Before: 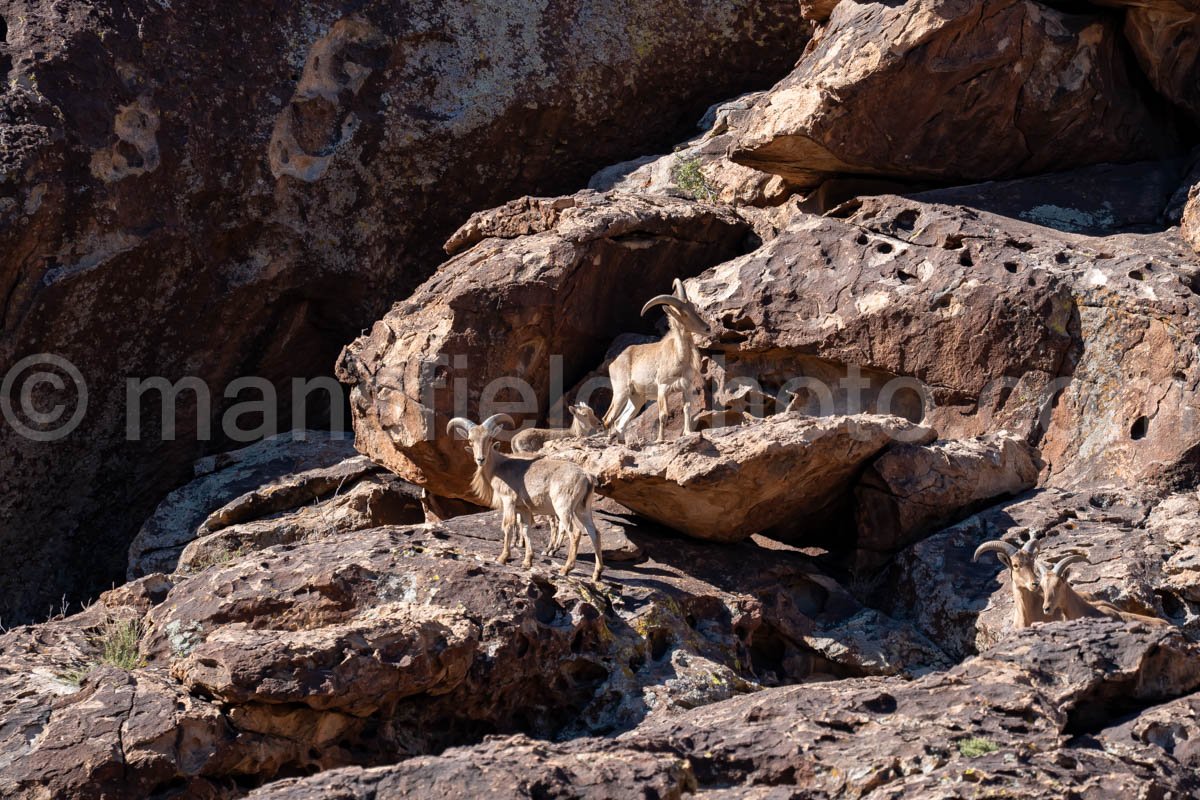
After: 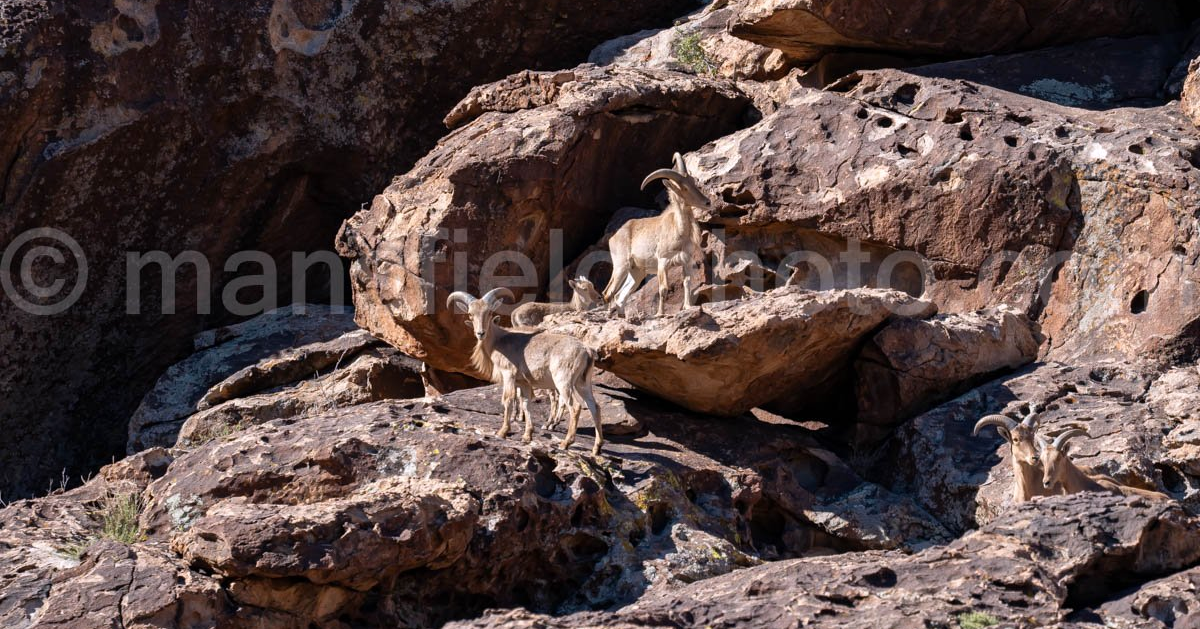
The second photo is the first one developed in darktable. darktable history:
crop and rotate: top 15.774%, bottom 5.506%
white balance: red 1.009, blue 1.027
